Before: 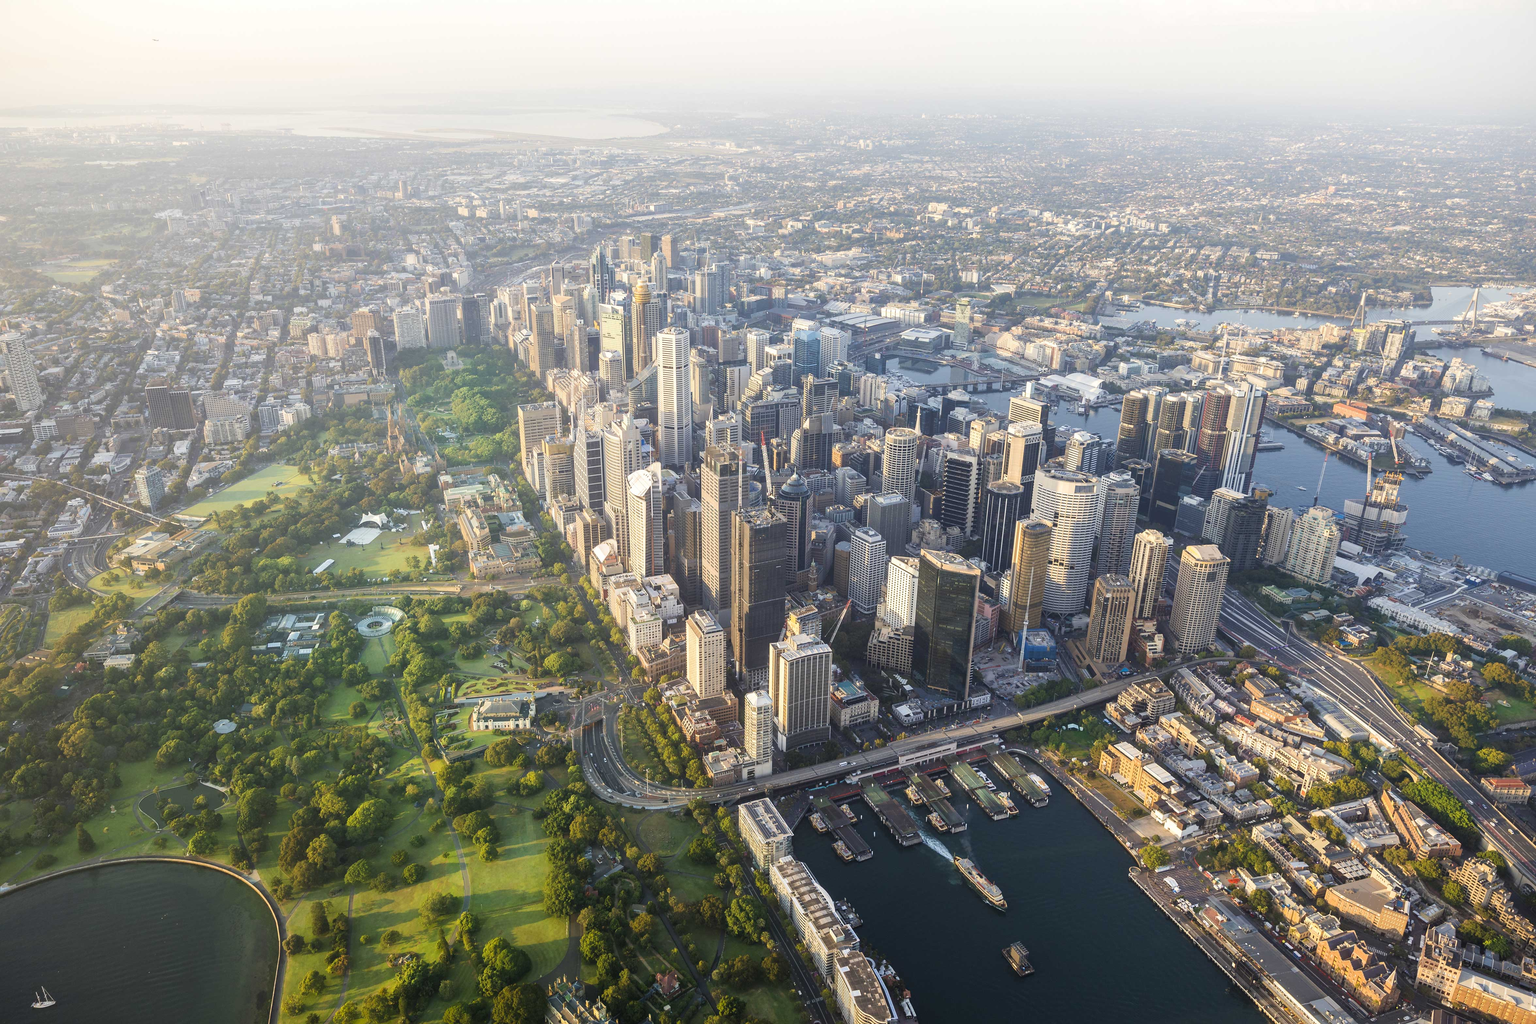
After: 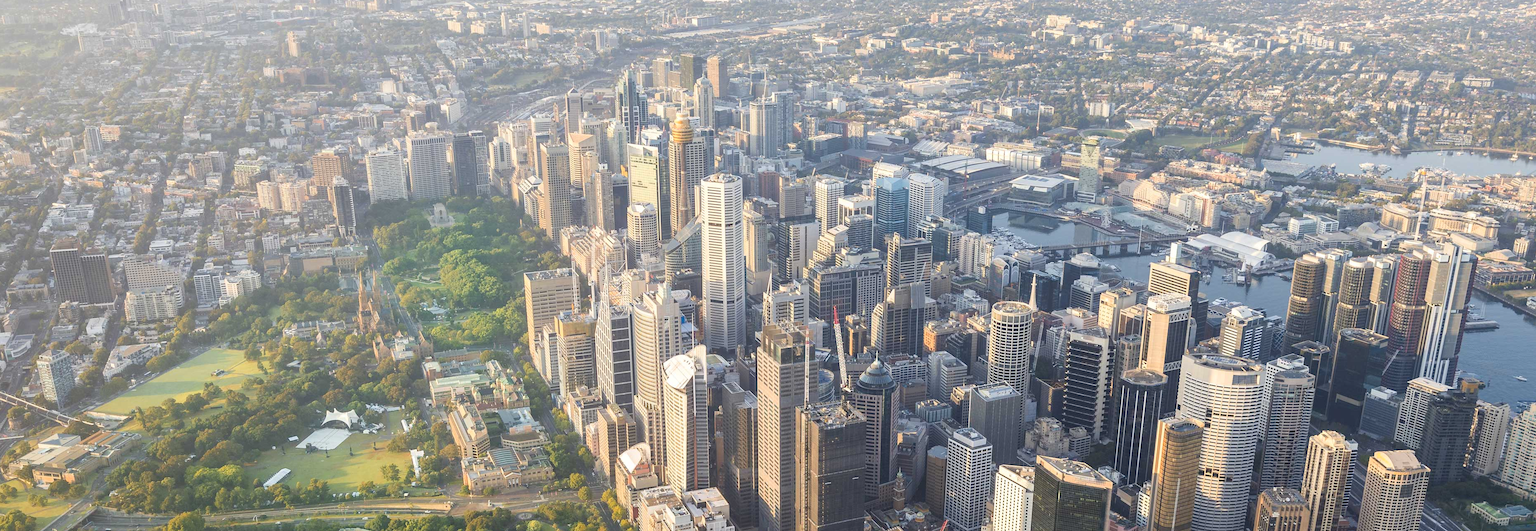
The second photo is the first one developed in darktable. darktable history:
color zones: curves: ch1 [(0.235, 0.558) (0.75, 0.5)]; ch2 [(0.25, 0.462) (0.749, 0.457)]
crop: left 6.911%, top 18.666%, right 14.455%, bottom 40.539%
